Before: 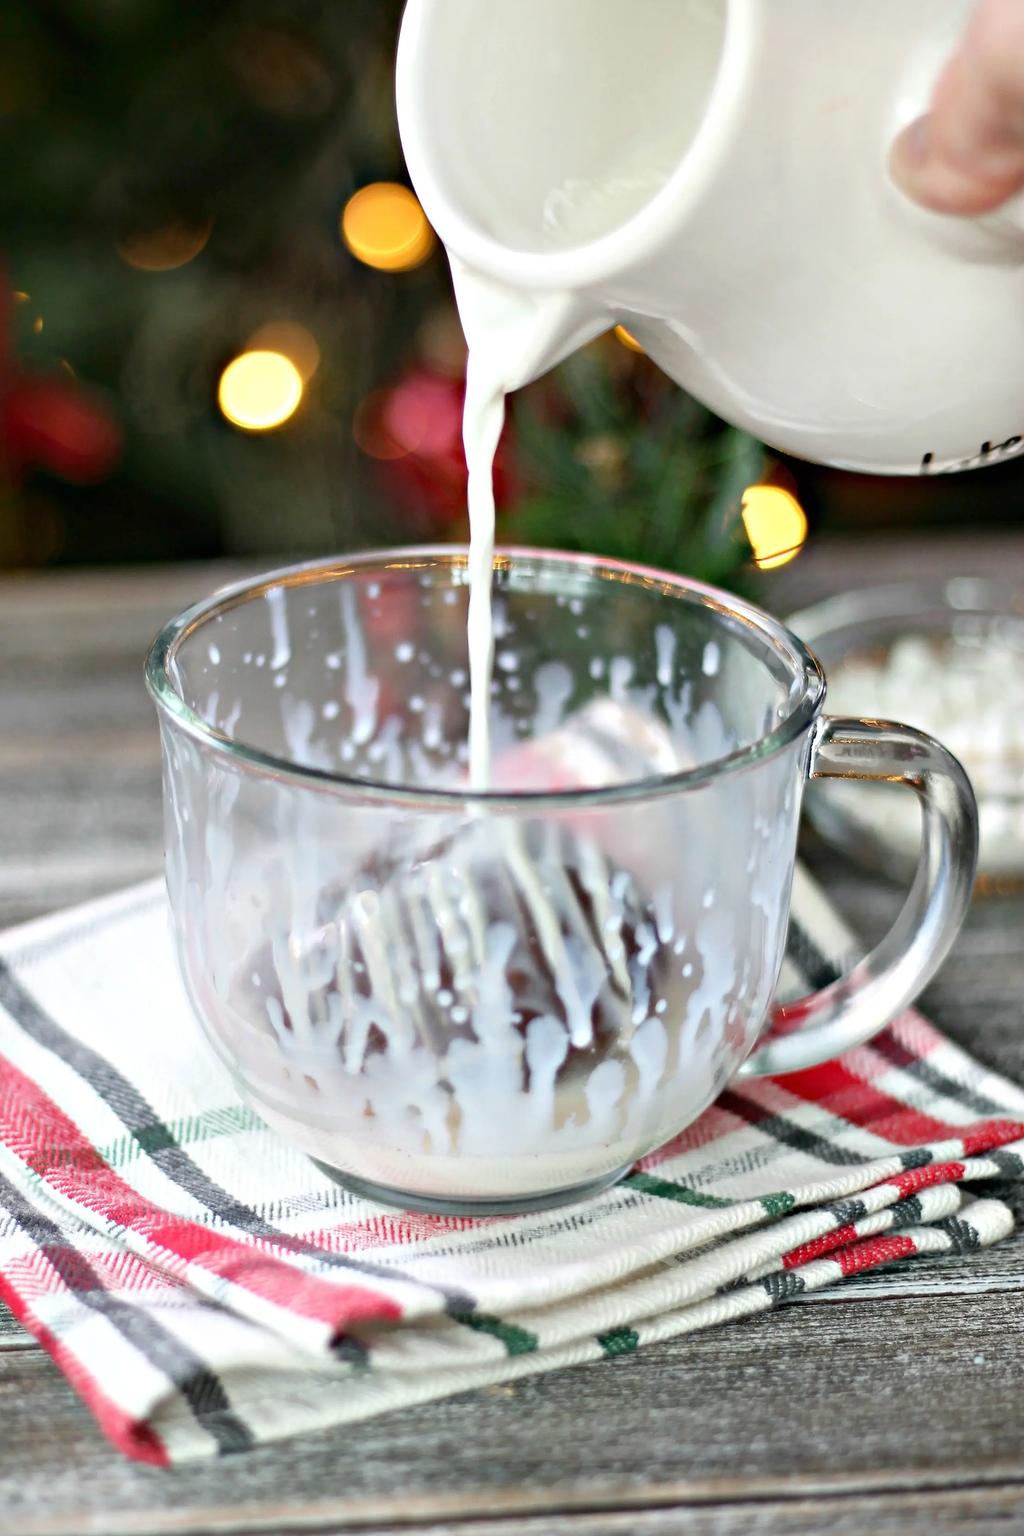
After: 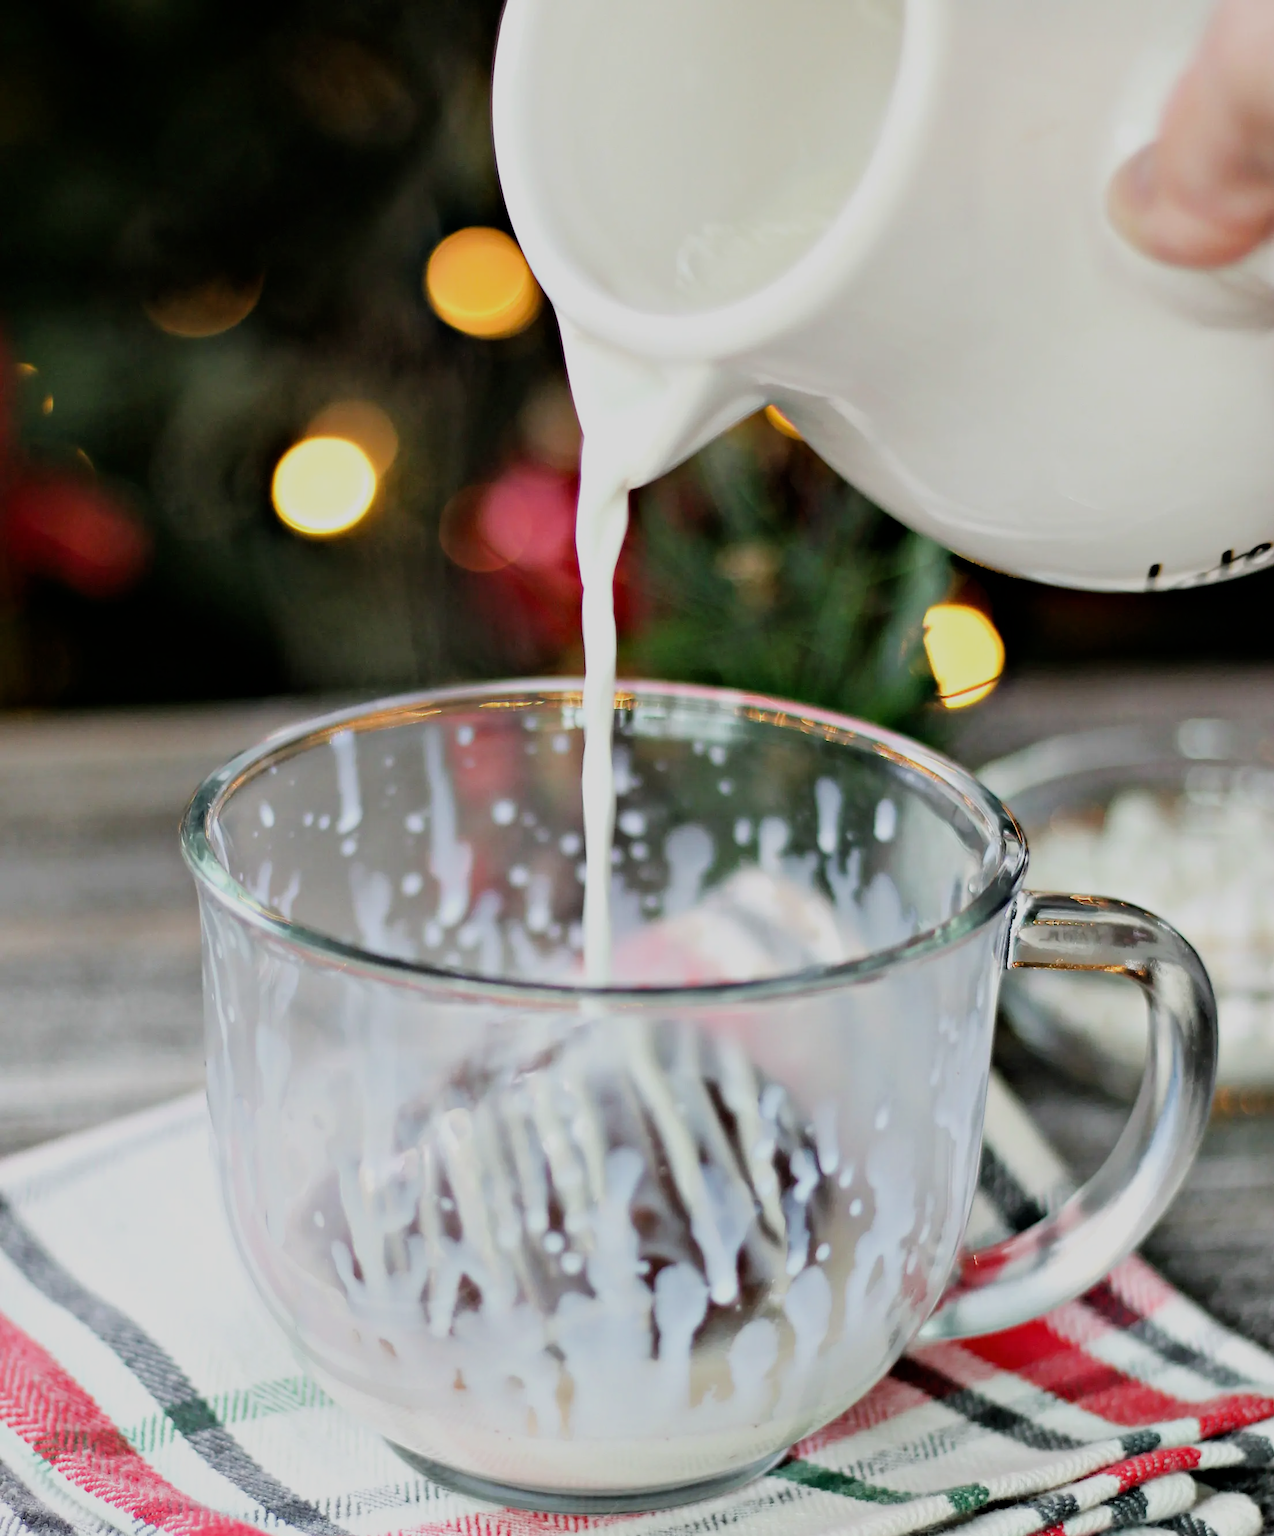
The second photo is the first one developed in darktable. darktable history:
filmic rgb: black relative exposure -7.65 EV, white relative exposure 4.56 EV, hardness 3.61, contrast 1.05
crop: bottom 19.644%
